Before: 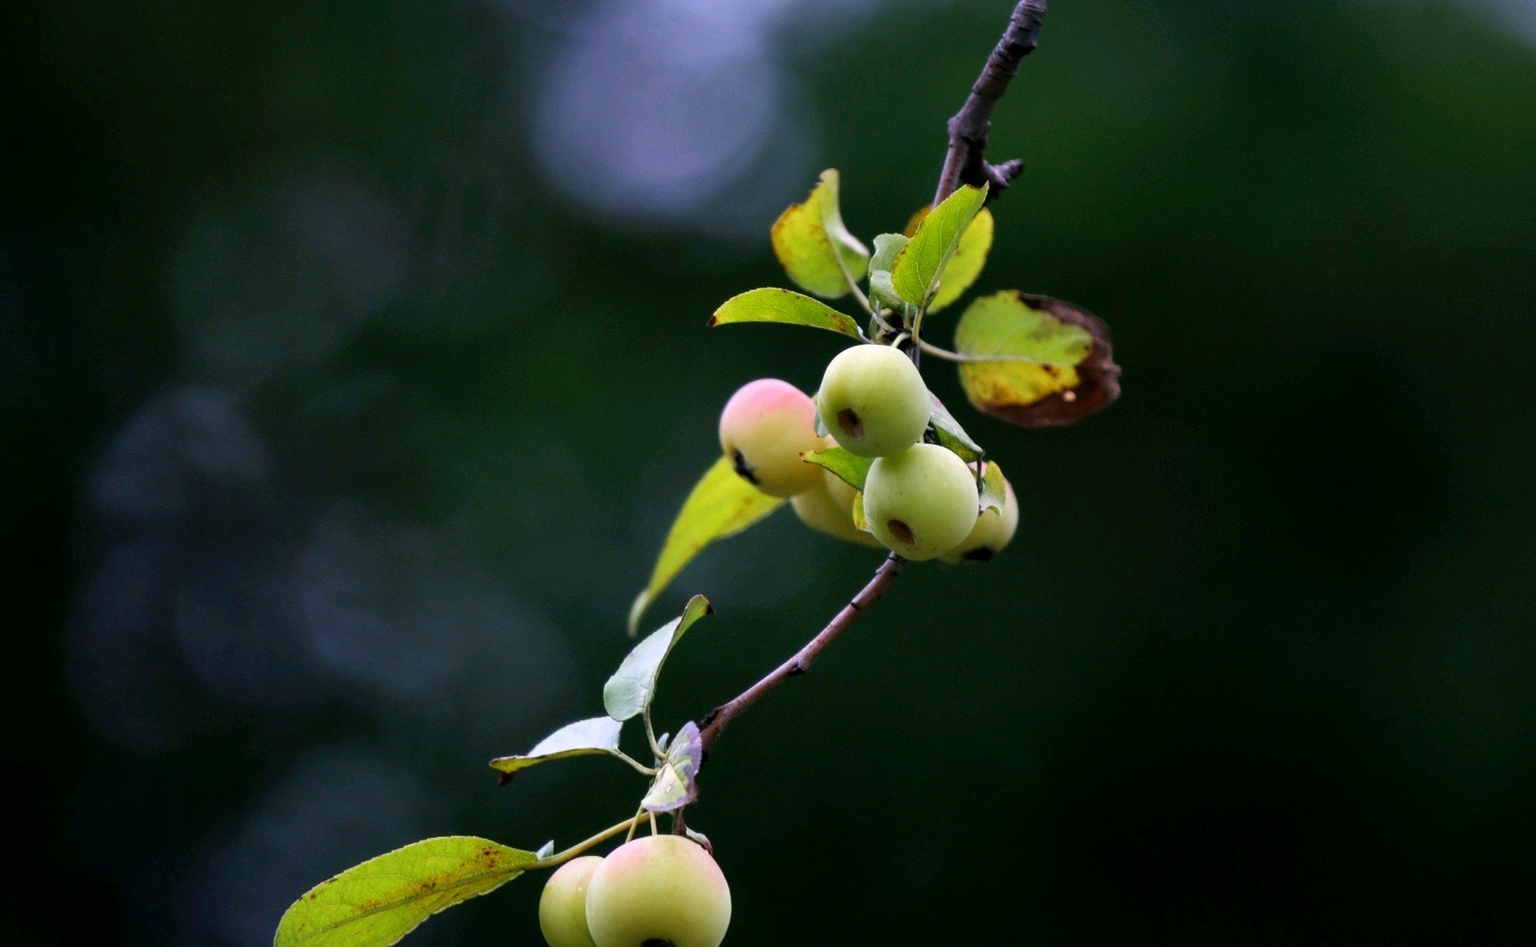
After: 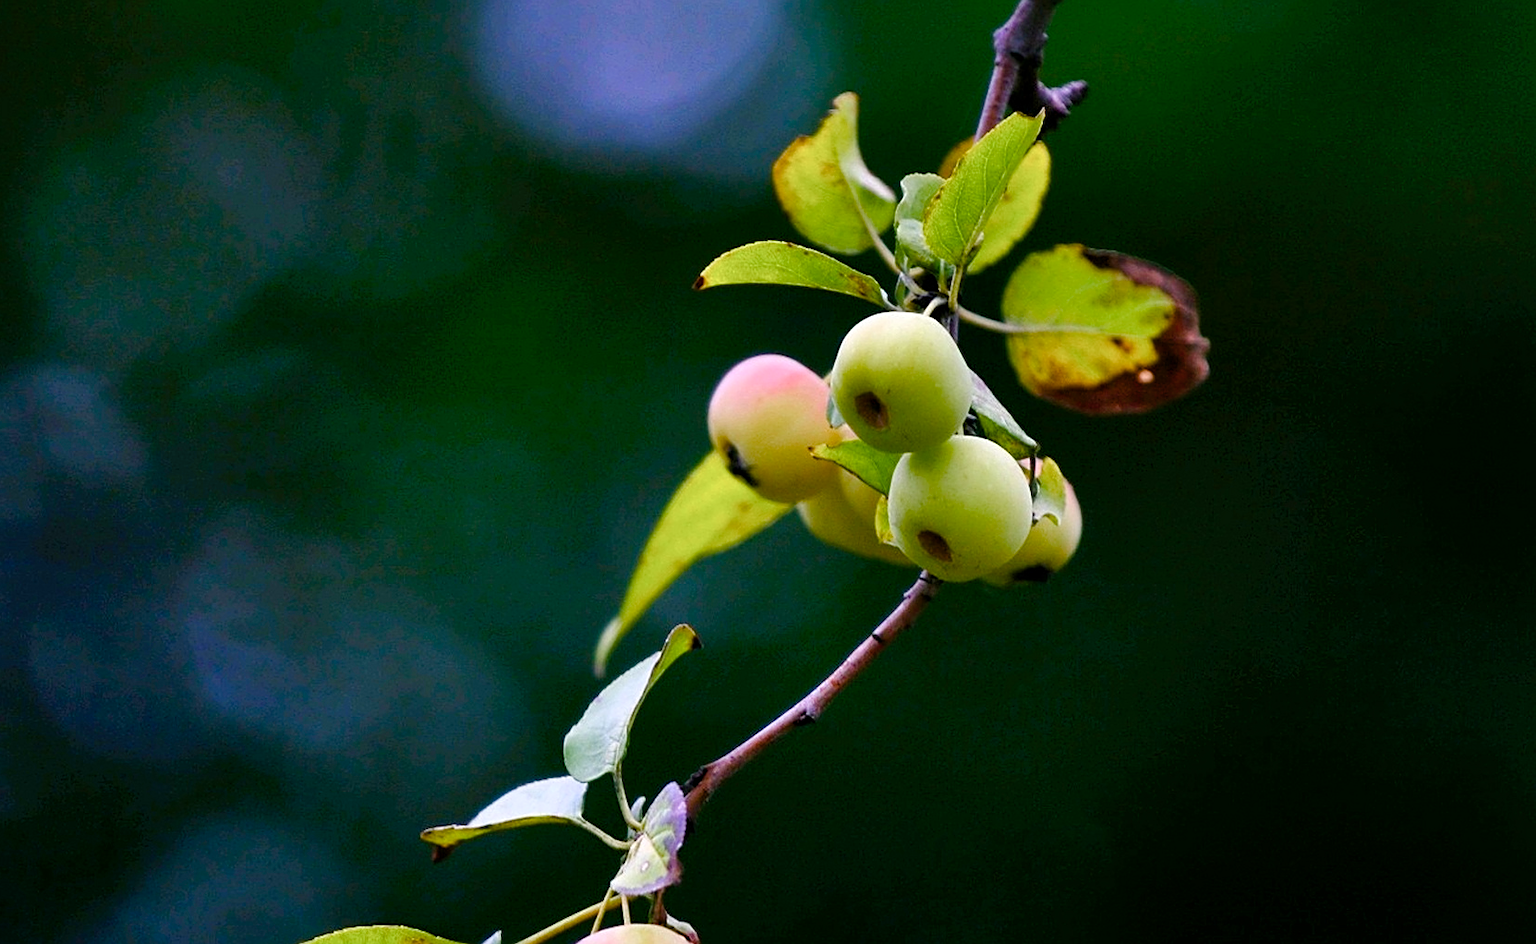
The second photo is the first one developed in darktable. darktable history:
color balance rgb: linear chroma grading › shadows 9.575%, linear chroma grading › highlights 9.693%, linear chroma grading › global chroma 15.039%, linear chroma grading › mid-tones 14.961%, perceptual saturation grading › global saturation 20%, perceptual saturation grading › highlights -50.603%, perceptual saturation grading › shadows 31.165%, global vibrance 20%
crop and rotate: left 9.953%, top 10.07%, right 9.934%, bottom 9.998%
shadows and highlights: shadows 33.1, highlights -45.7, compress 49.58%, soften with gaussian
sharpen: on, module defaults
